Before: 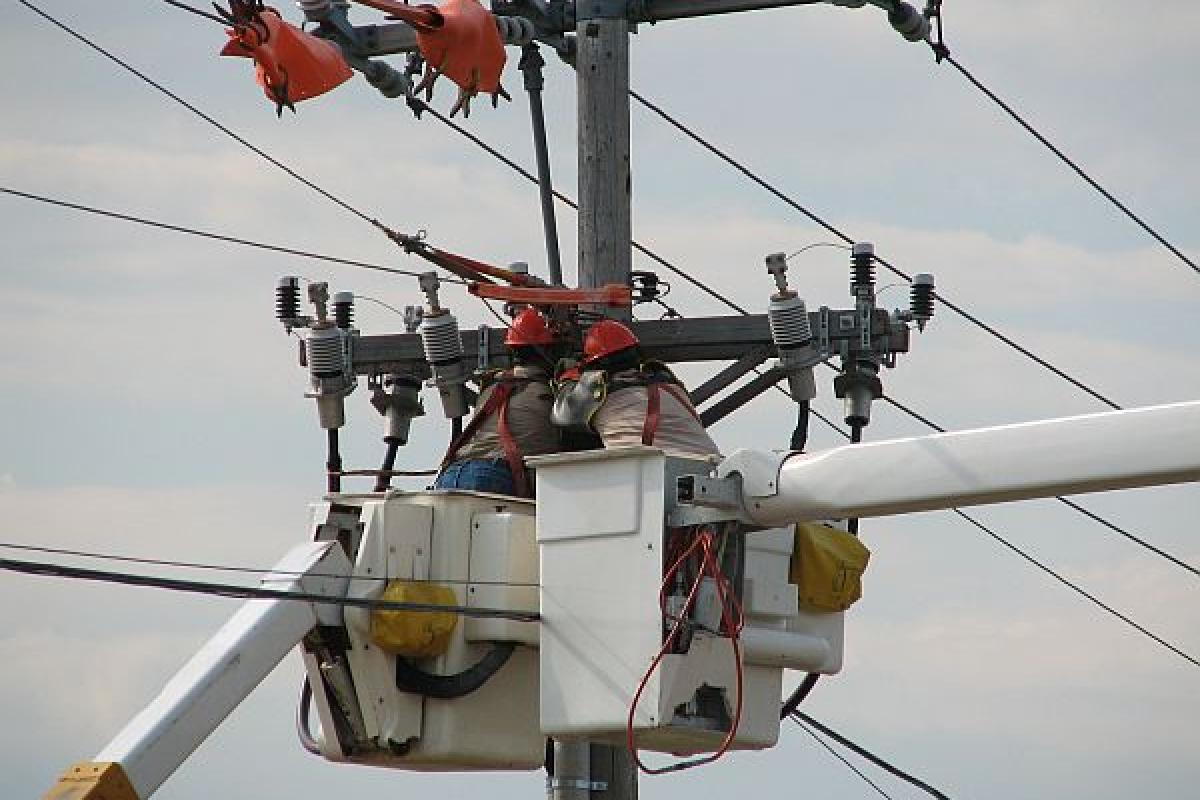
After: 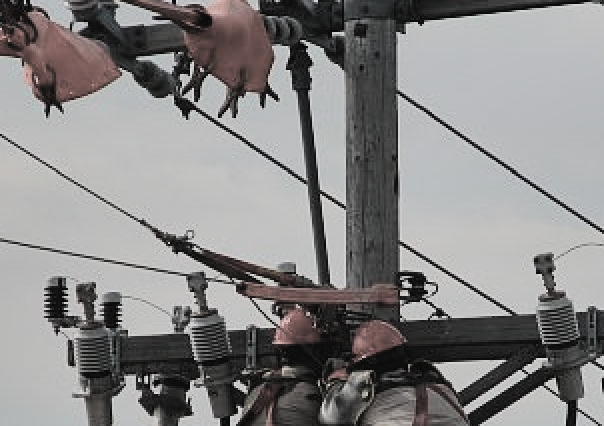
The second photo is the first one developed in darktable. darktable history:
crop: left 19.385%, right 30.269%, bottom 46.662%
shadows and highlights: soften with gaussian
filmic rgb: black relative exposure -5.05 EV, white relative exposure 3.99 EV, threshold 5.99 EV, hardness 2.89, contrast 1.298, highlights saturation mix -29.13%, color science v5 (2021), contrast in shadows safe, contrast in highlights safe, enable highlight reconstruction true
exposure: black level correction -0.016, compensate highlight preservation false
